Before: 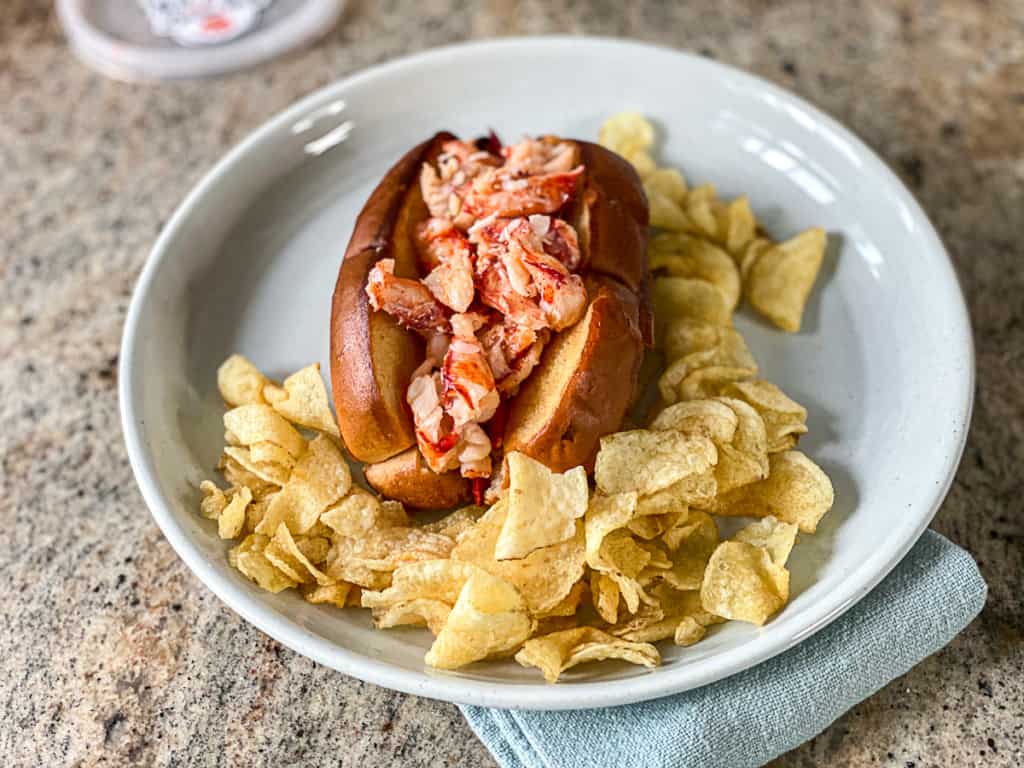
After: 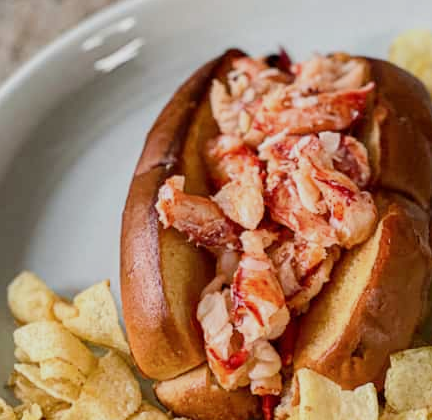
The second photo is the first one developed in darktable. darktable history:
filmic rgb: black relative exposure -16 EV, white relative exposure 4.05 EV, target black luminance 0%, hardness 7.55, latitude 72.97%, contrast 0.907, highlights saturation mix 10.91%, shadows ↔ highlights balance -0.365%
crop: left 20.579%, top 10.907%, right 35.755%, bottom 34.28%
